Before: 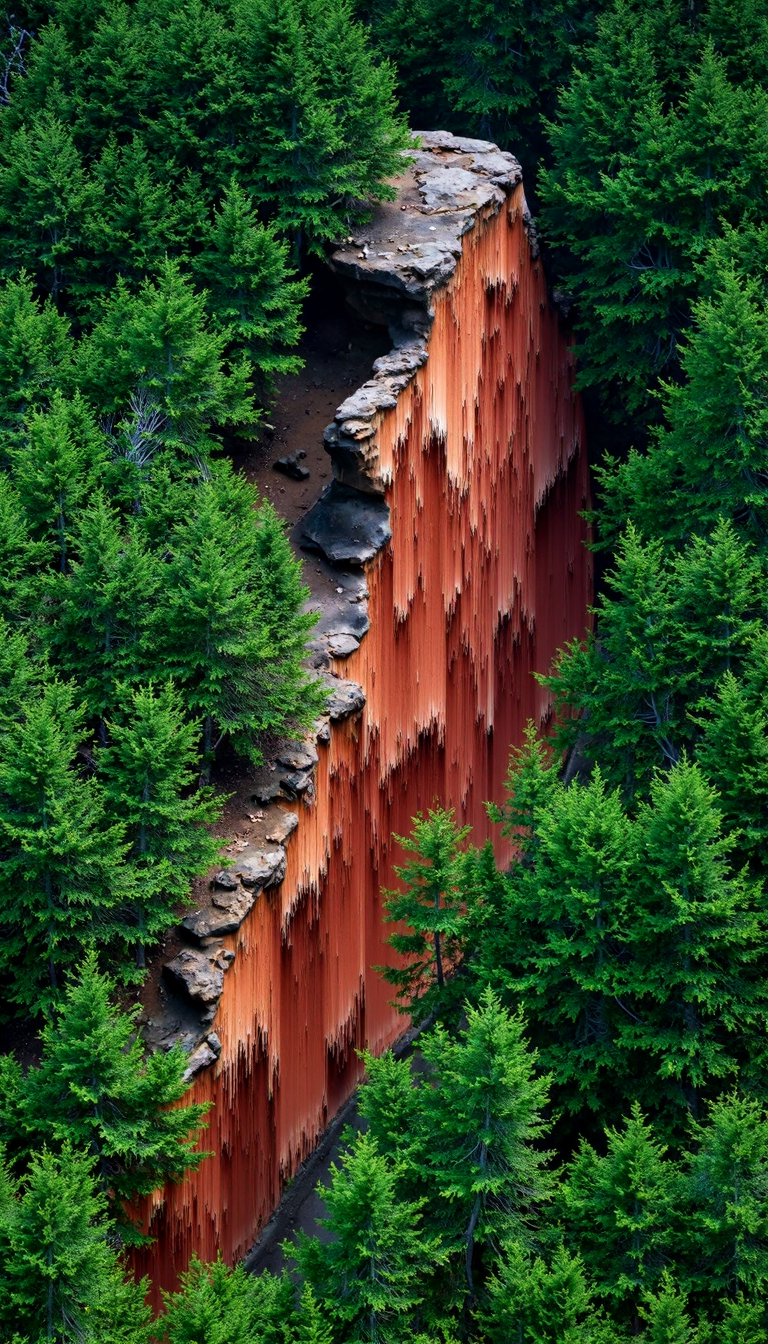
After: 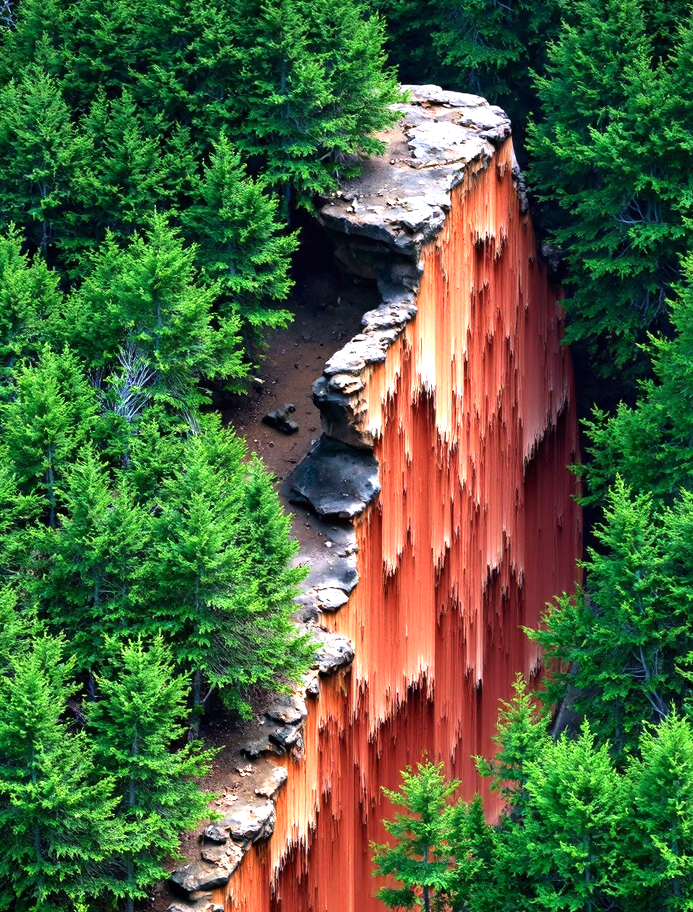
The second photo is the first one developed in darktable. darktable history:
exposure: black level correction 0, exposure 1.1 EV, compensate exposure bias true, compensate highlight preservation false
crop: left 1.509%, top 3.452%, right 7.696%, bottom 28.452%
